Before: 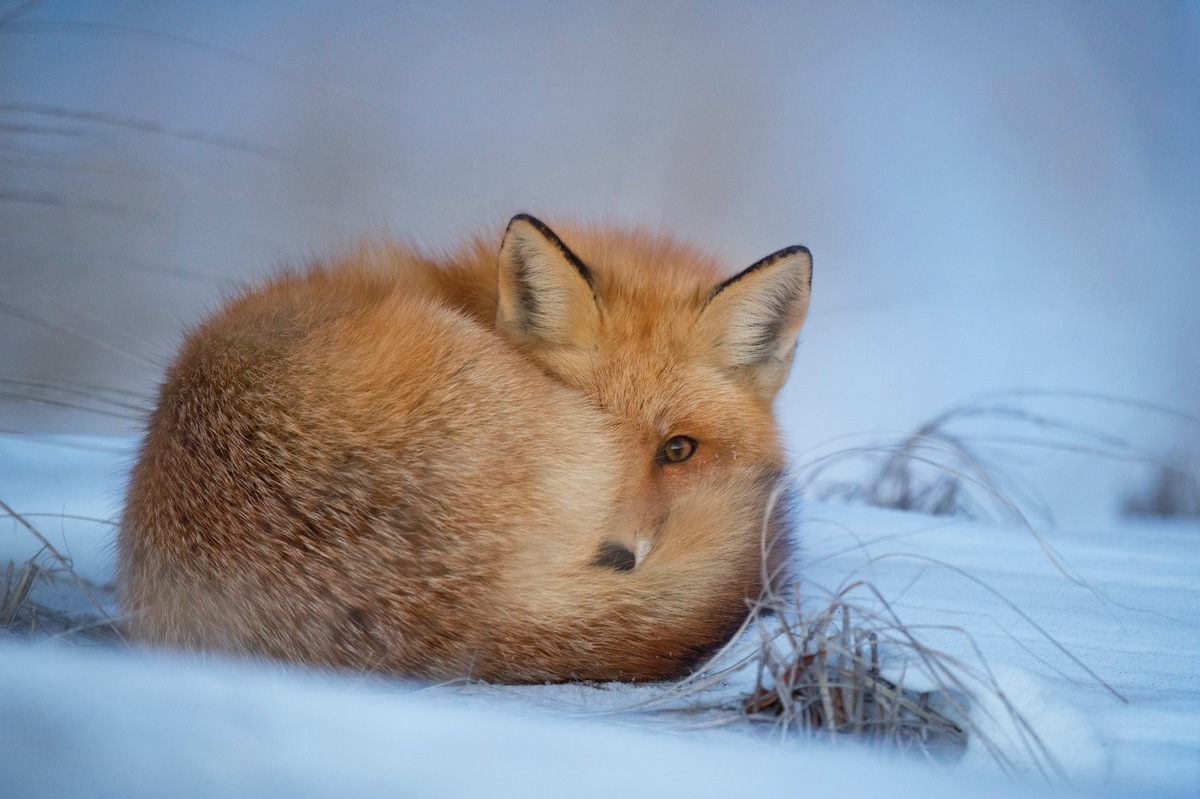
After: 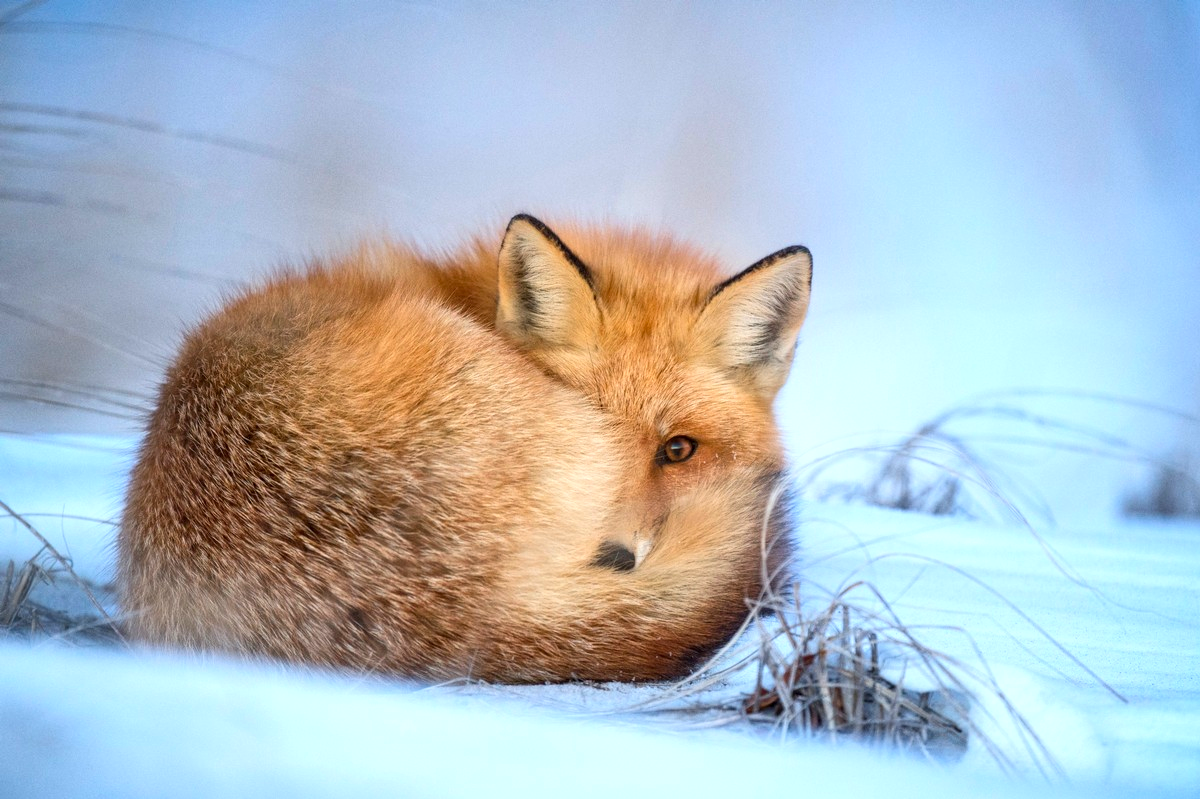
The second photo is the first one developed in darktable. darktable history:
levels: mode automatic, levels [0, 0.43, 0.859]
local contrast: detail 130%
contrast brightness saturation: contrast 0.196, brightness 0.161, saturation 0.227
